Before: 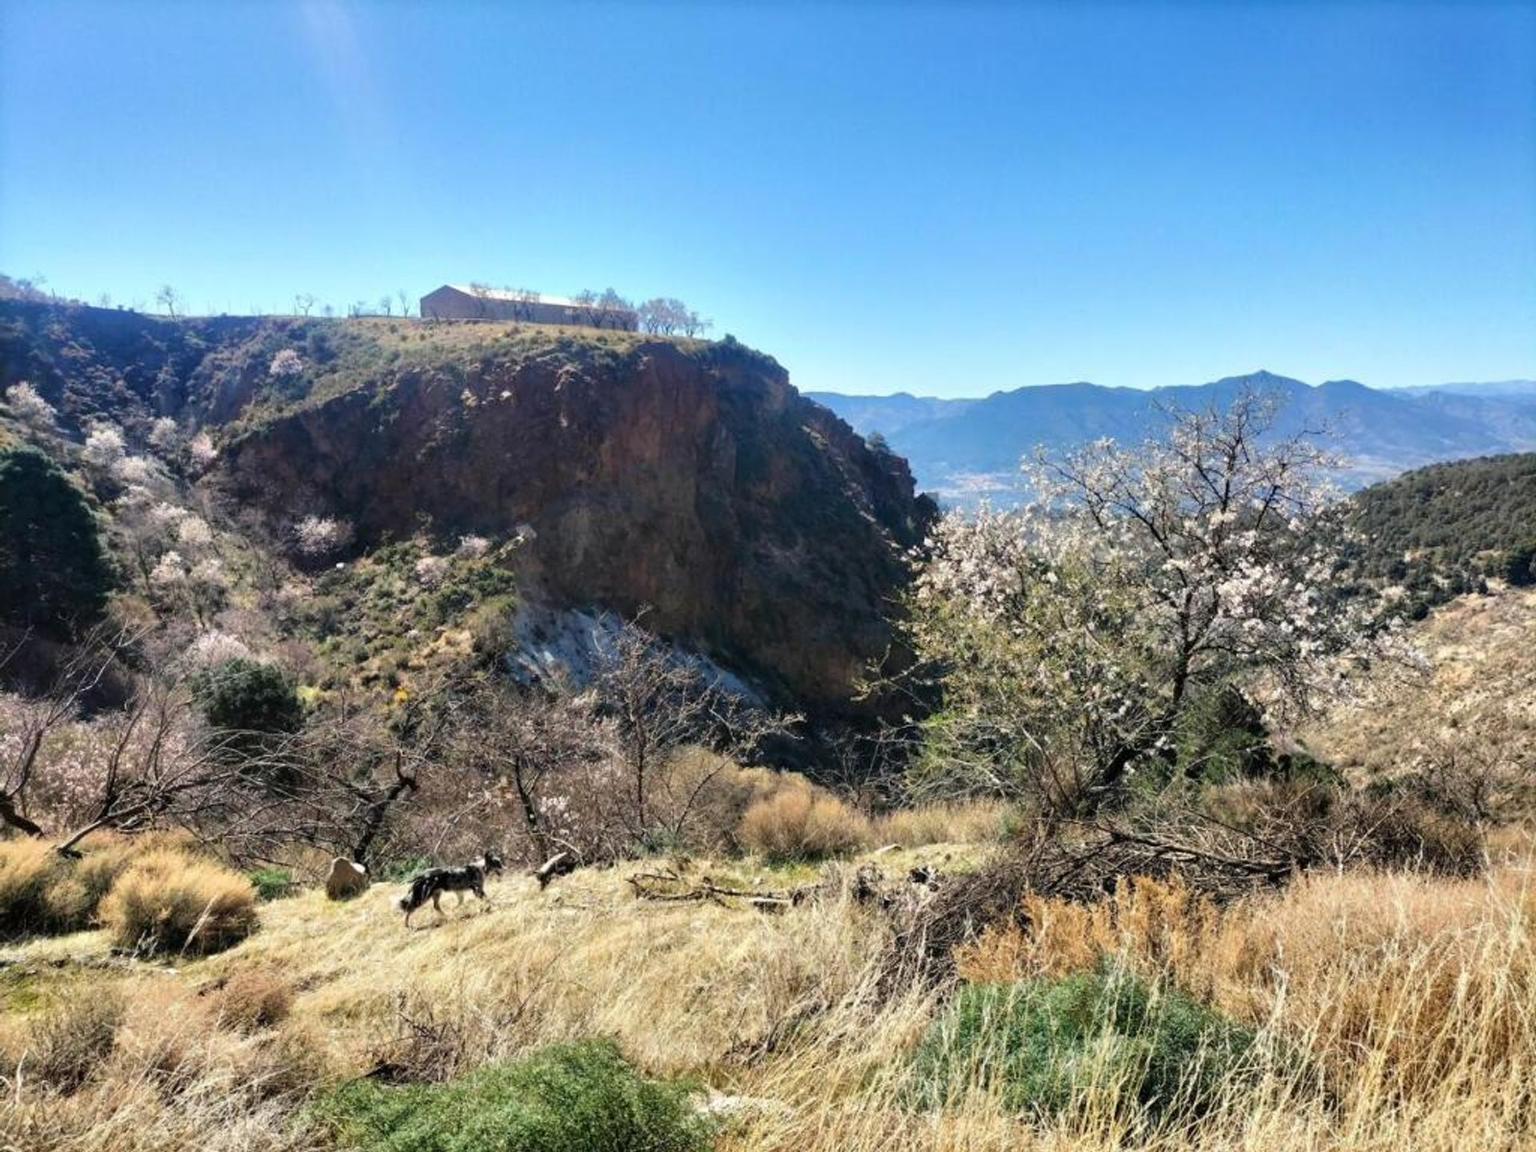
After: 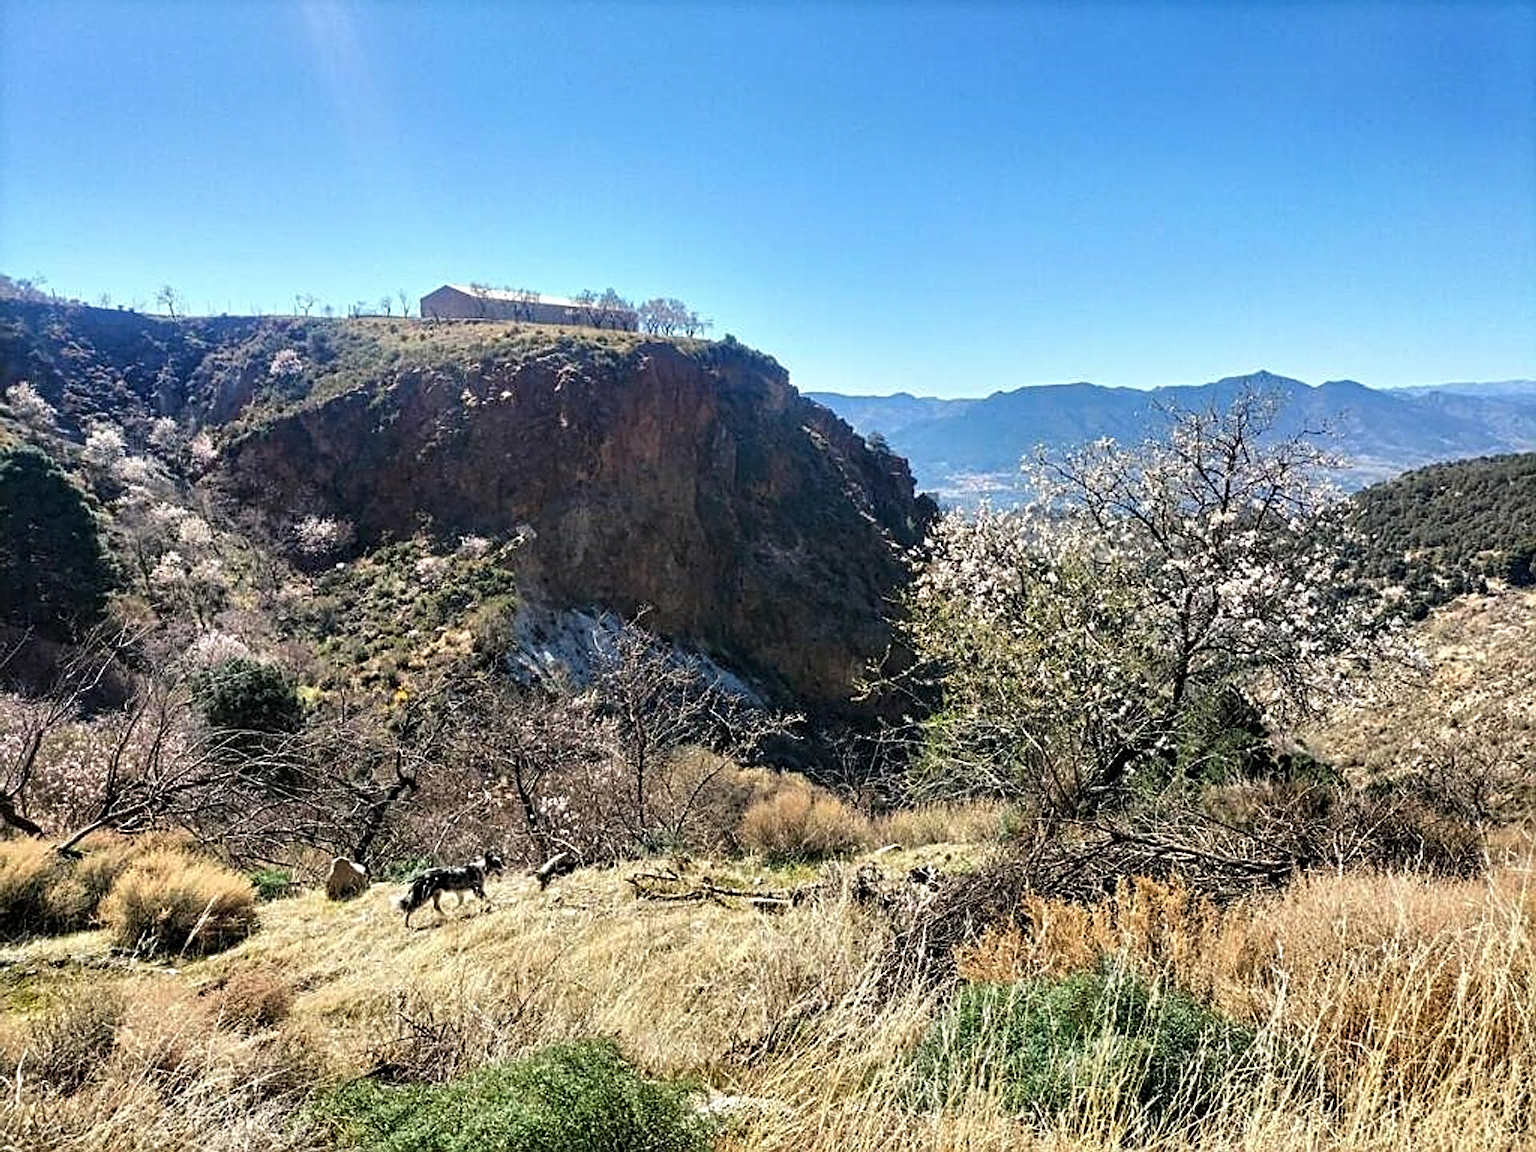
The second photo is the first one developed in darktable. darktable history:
sharpen: on, module defaults
contrast equalizer: y [[0.5, 0.5, 0.5, 0.539, 0.64, 0.611], [0.5 ×6], [0.5 ×6], [0 ×6], [0 ×6]]
